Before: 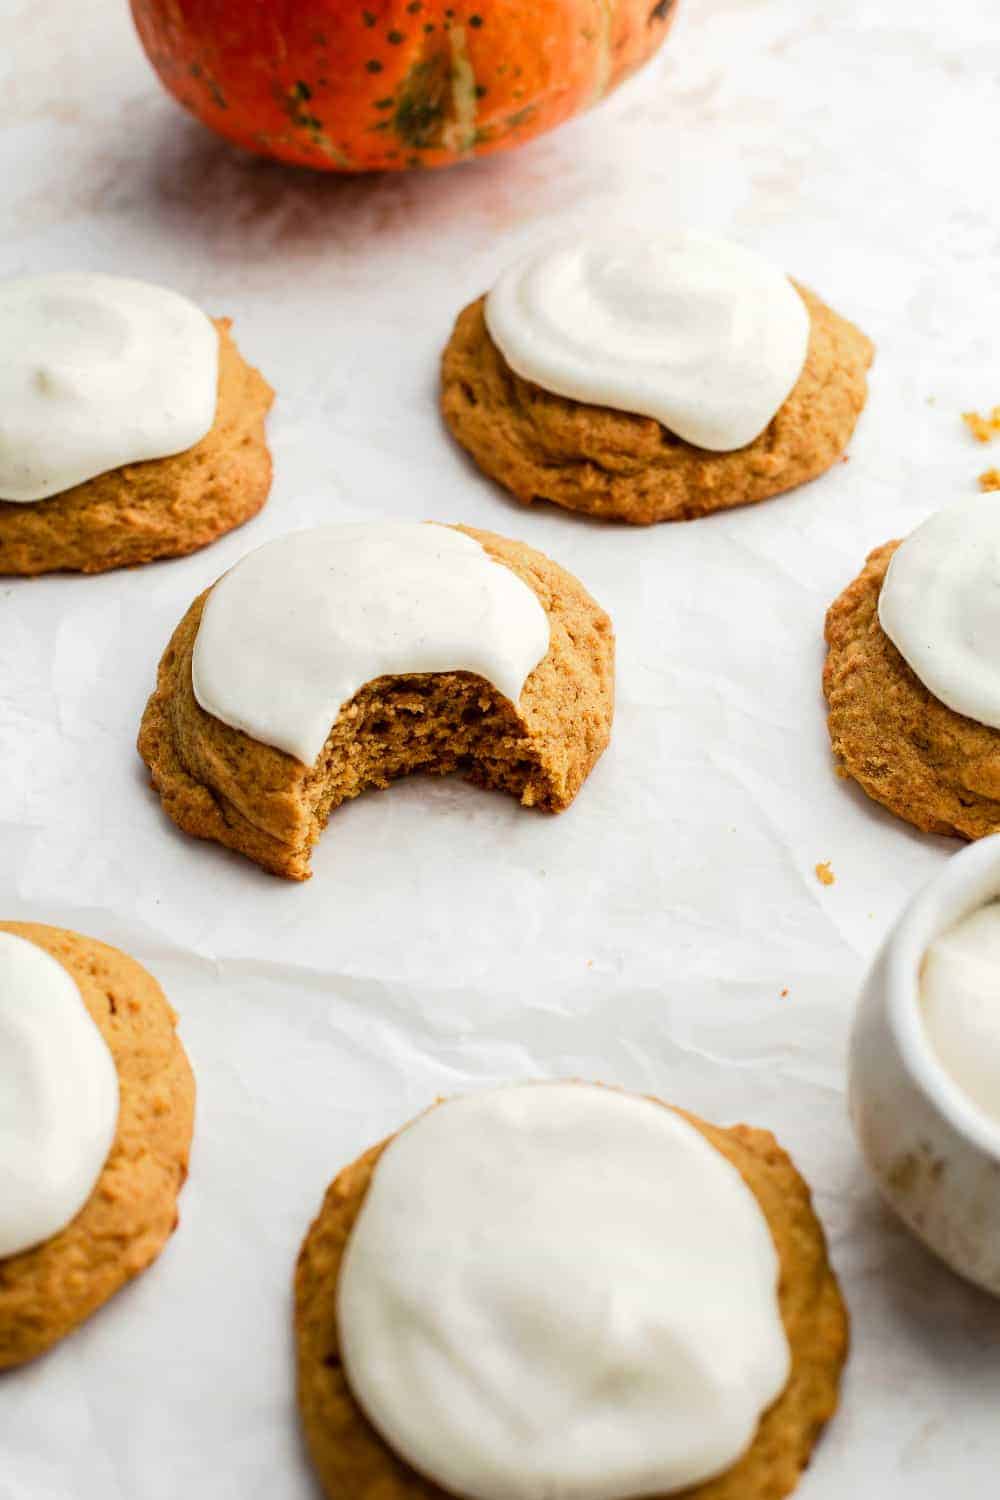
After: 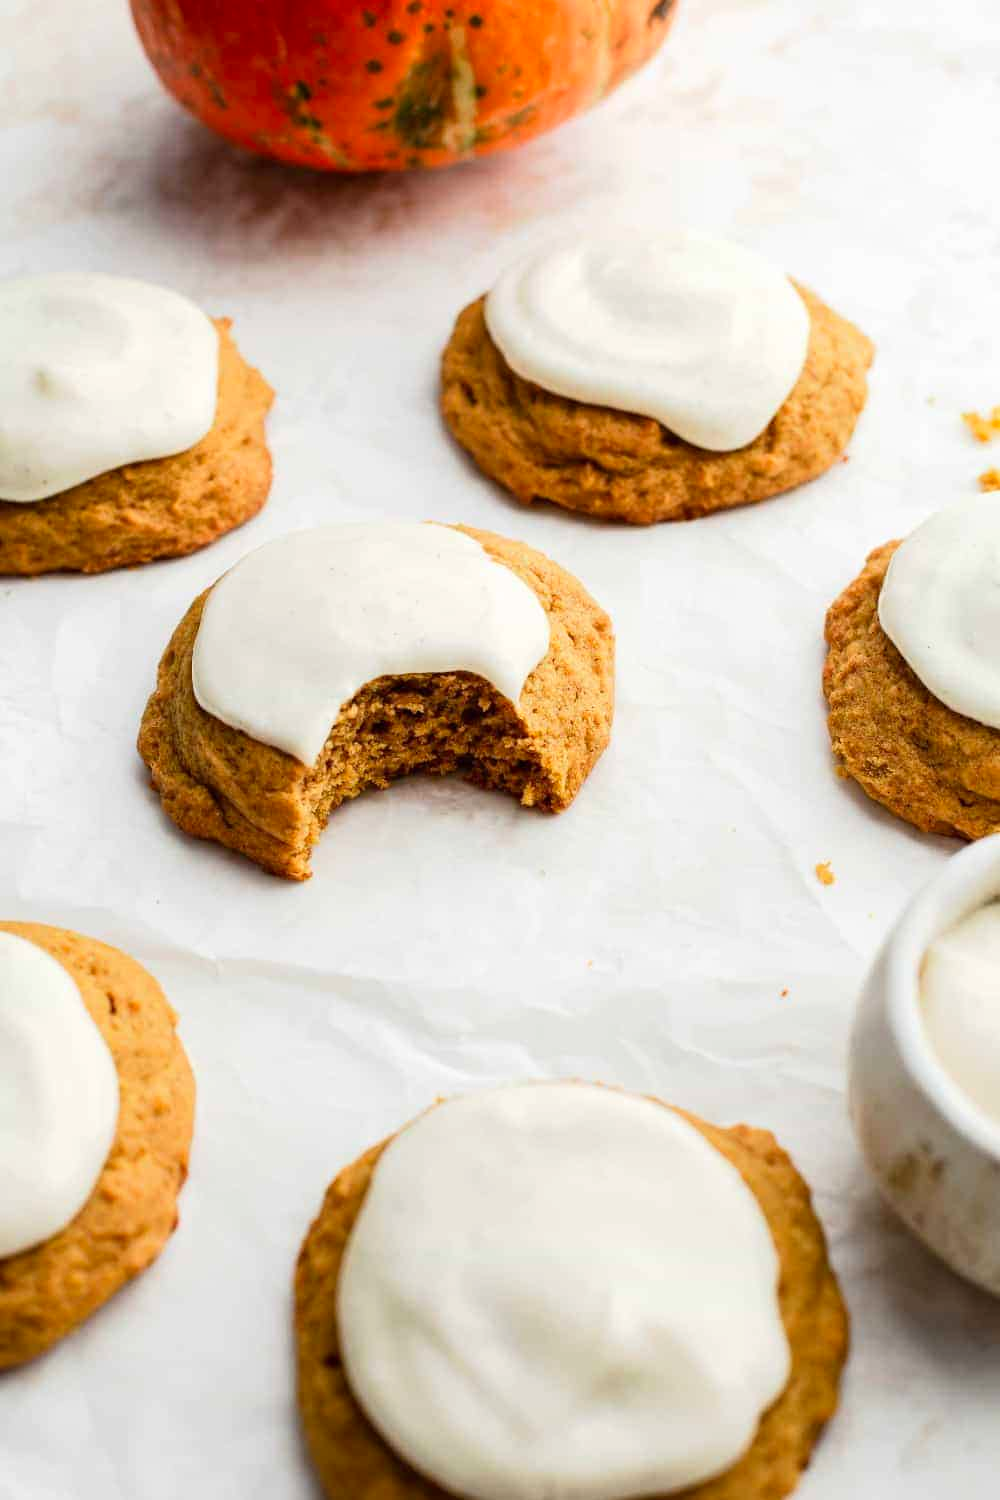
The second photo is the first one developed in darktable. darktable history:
contrast brightness saturation: contrast 0.1, brightness 0.03, saturation 0.09
